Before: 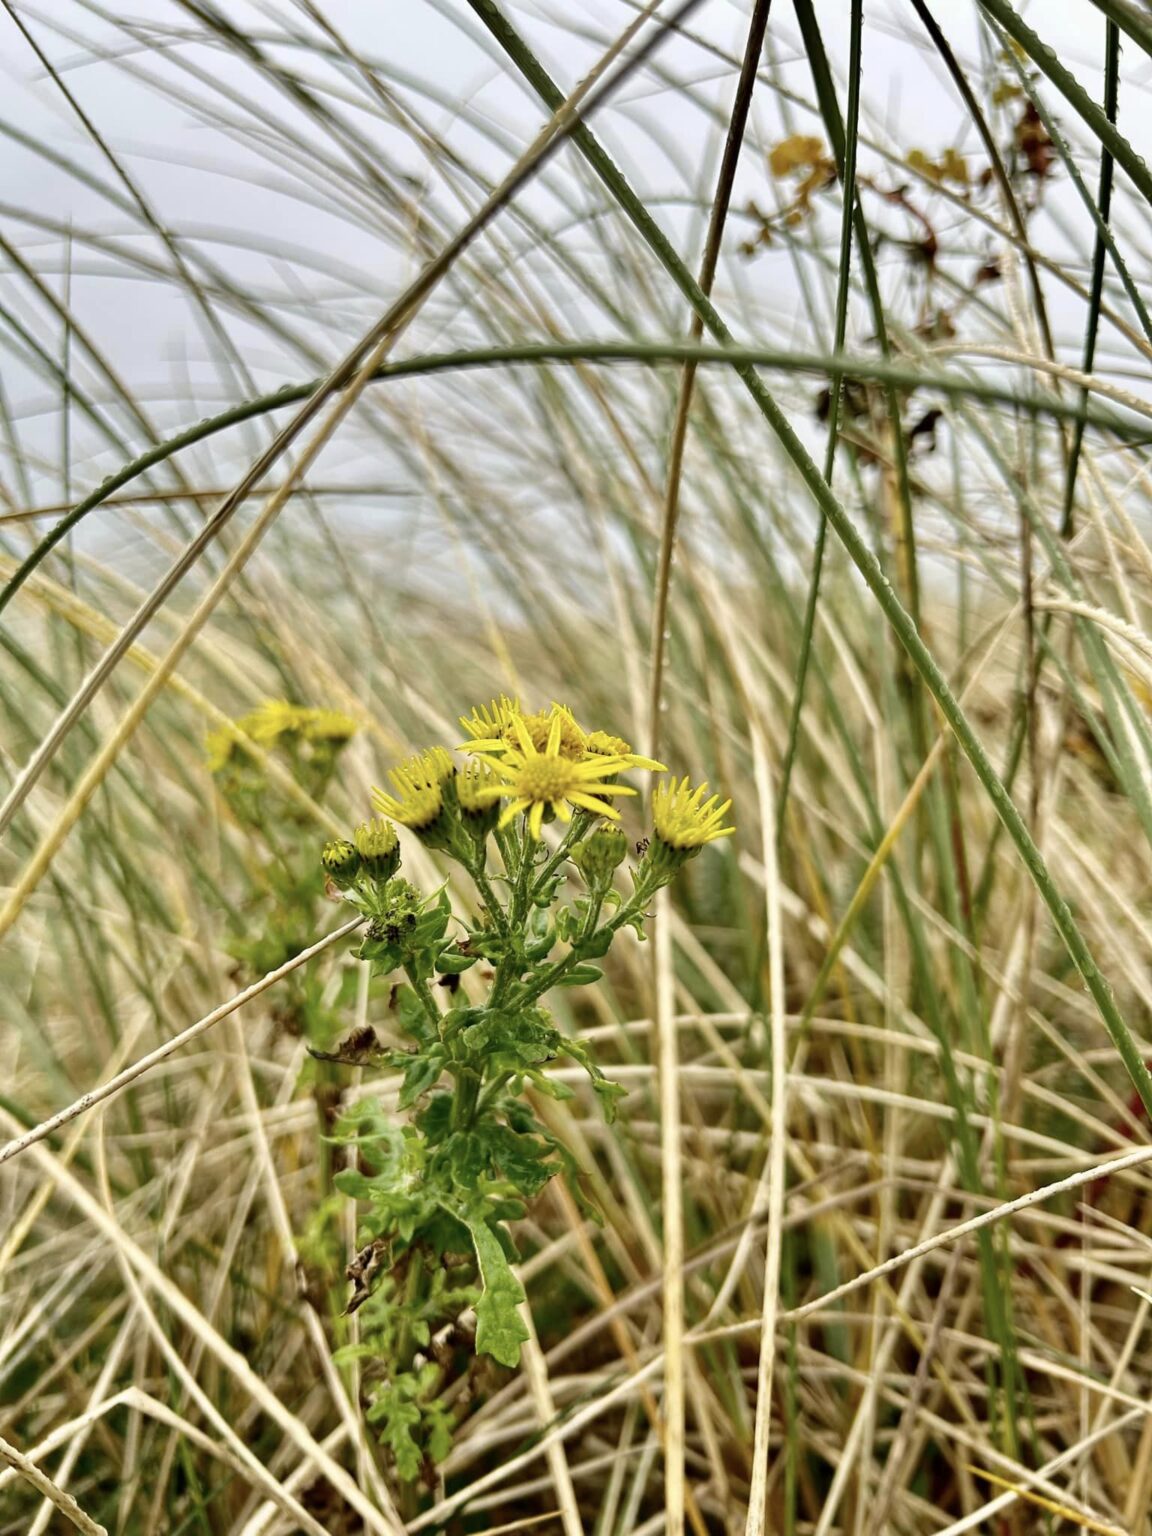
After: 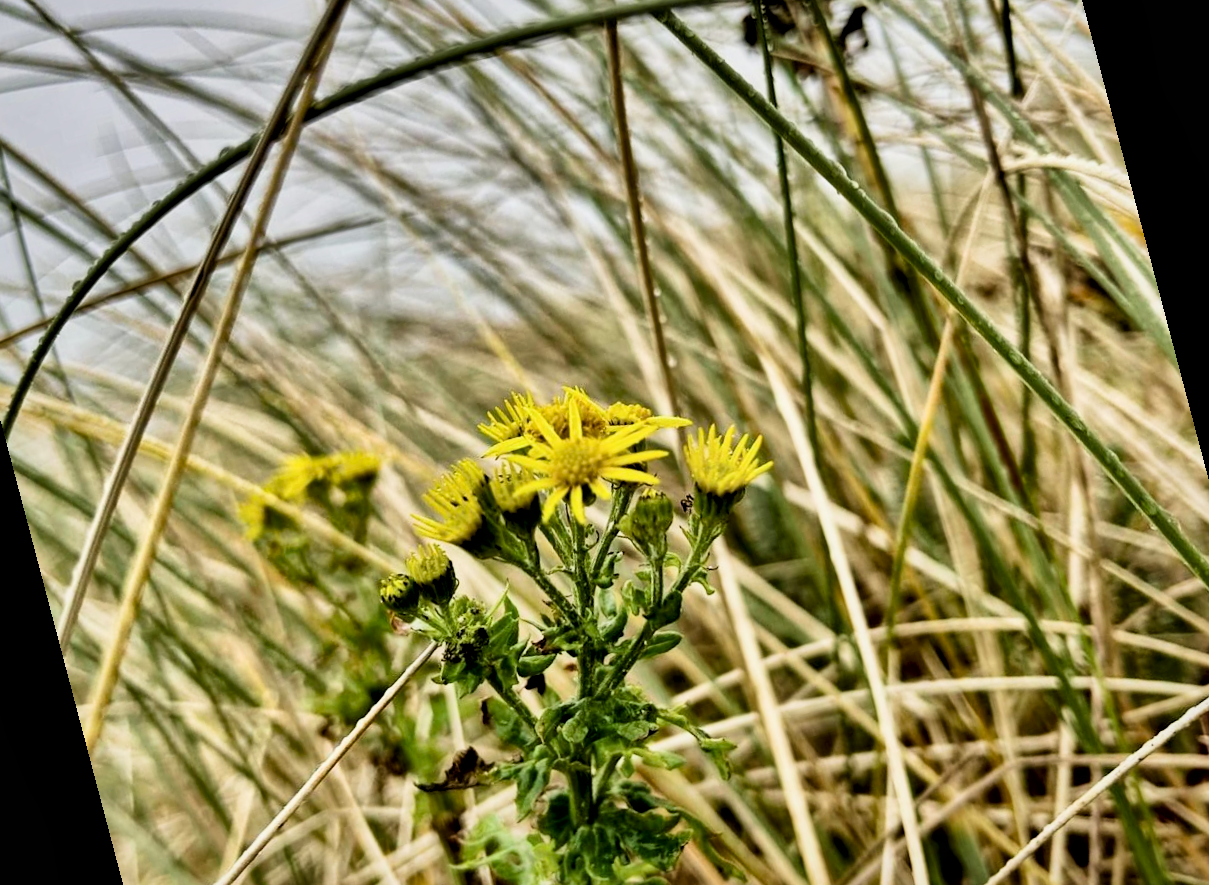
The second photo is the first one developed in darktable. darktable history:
shadows and highlights: shadows 43.71, white point adjustment -1.46, soften with gaussian
rotate and perspective: rotation -14.8°, crop left 0.1, crop right 0.903, crop top 0.25, crop bottom 0.748
filmic rgb: black relative exposure -5 EV, hardness 2.88, contrast 1.4, highlights saturation mix -30%
local contrast: mode bilateral grid, contrast 20, coarseness 50, detail 179%, midtone range 0.2
